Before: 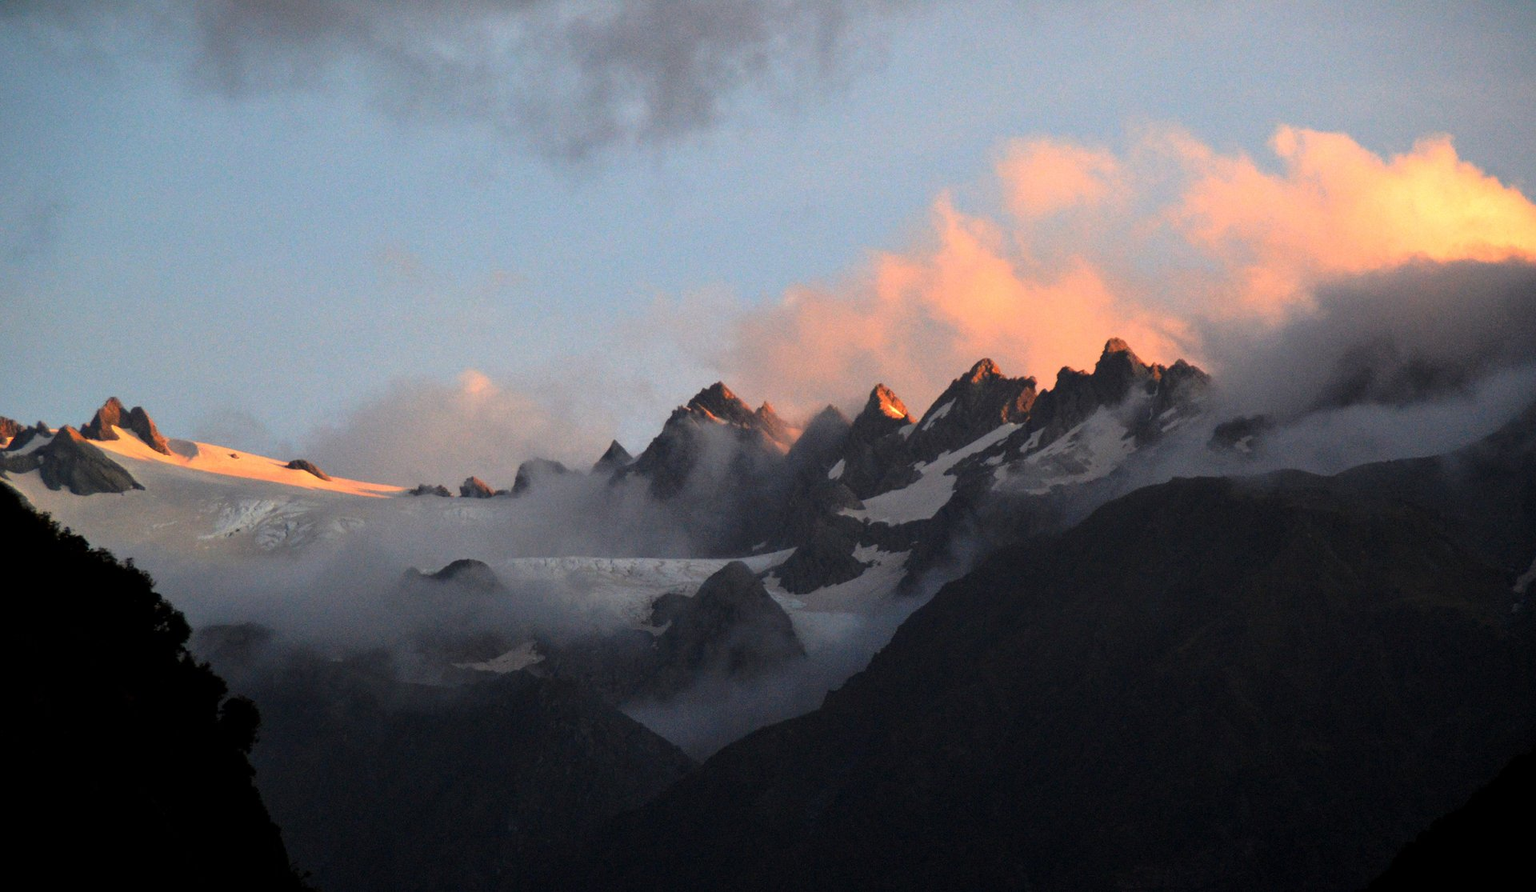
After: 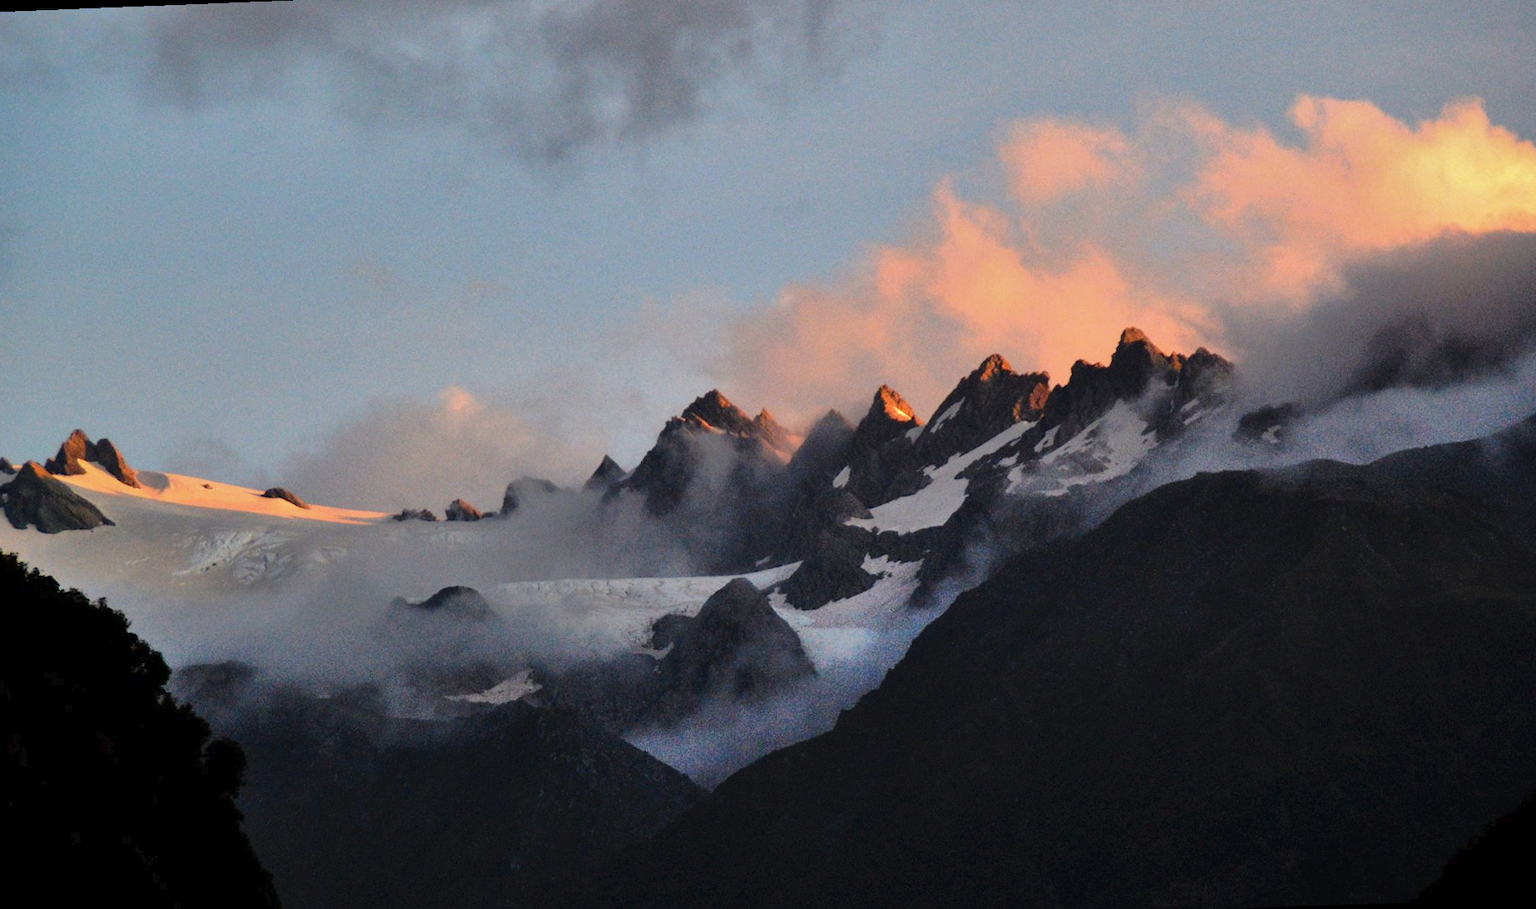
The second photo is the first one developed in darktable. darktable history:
rotate and perspective: rotation -2.12°, lens shift (vertical) 0.009, lens shift (horizontal) -0.008, automatic cropping original format, crop left 0.036, crop right 0.964, crop top 0.05, crop bottom 0.959
tone curve: curves: ch0 [(0, 0) (0.003, 0.008) (0.011, 0.01) (0.025, 0.012) (0.044, 0.023) (0.069, 0.033) (0.1, 0.046) (0.136, 0.075) (0.177, 0.116) (0.224, 0.171) (0.277, 0.235) (0.335, 0.312) (0.399, 0.397) (0.468, 0.466) (0.543, 0.54) (0.623, 0.62) (0.709, 0.701) (0.801, 0.782) (0.898, 0.877) (1, 1)], preserve colors none
shadows and highlights: shadows 60, highlights -60.23, soften with gaussian
